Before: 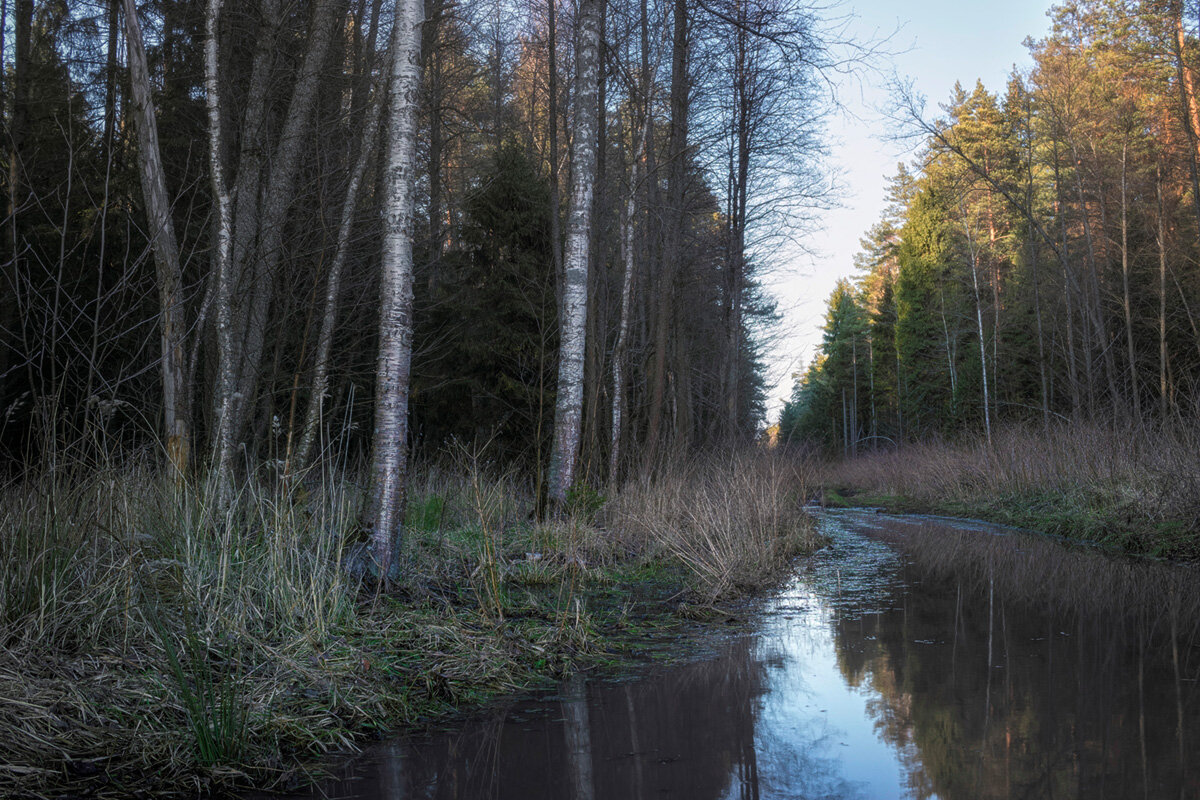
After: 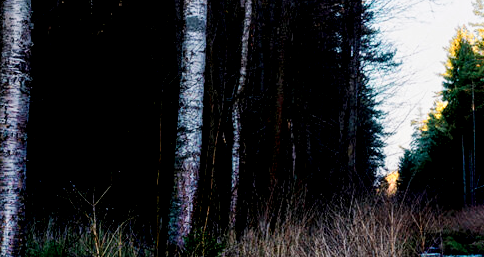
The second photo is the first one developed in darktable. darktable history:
exposure: black level correction 0.045, exposure -0.227 EV, compensate highlight preservation false
local contrast: mode bilateral grid, contrast 21, coarseness 51, detail 131%, midtone range 0.2
base curve: curves: ch0 [(0, 0) (0.032, 0.025) (0.121, 0.166) (0.206, 0.329) (0.605, 0.79) (1, 1)], preserve colors none
velvia: on, module defaults
crop: left 31.769%, top 31.73%, right 27.819%, bottom 36.071%
color zones: curves: ch0 [(0.018, 0.548) (0.197, 0.654) (0.425, 0.447) (0.605, 0.658) (0.732, 0.579)]; ch1 [(0.105, 0.531) (0.224, 0.531) (0.386, 0.39) (0.618, 0.456) (0.732, 0.456) (0.956, 0.421)]; ch2 [(0.039, 0.583) (0.215, 0.465) (0.399, 0.544) (0.465, 0.548) (0.614, 0.447) (0.724, 0.43) (0.882, 0.623) (0.956, 0.632)]
